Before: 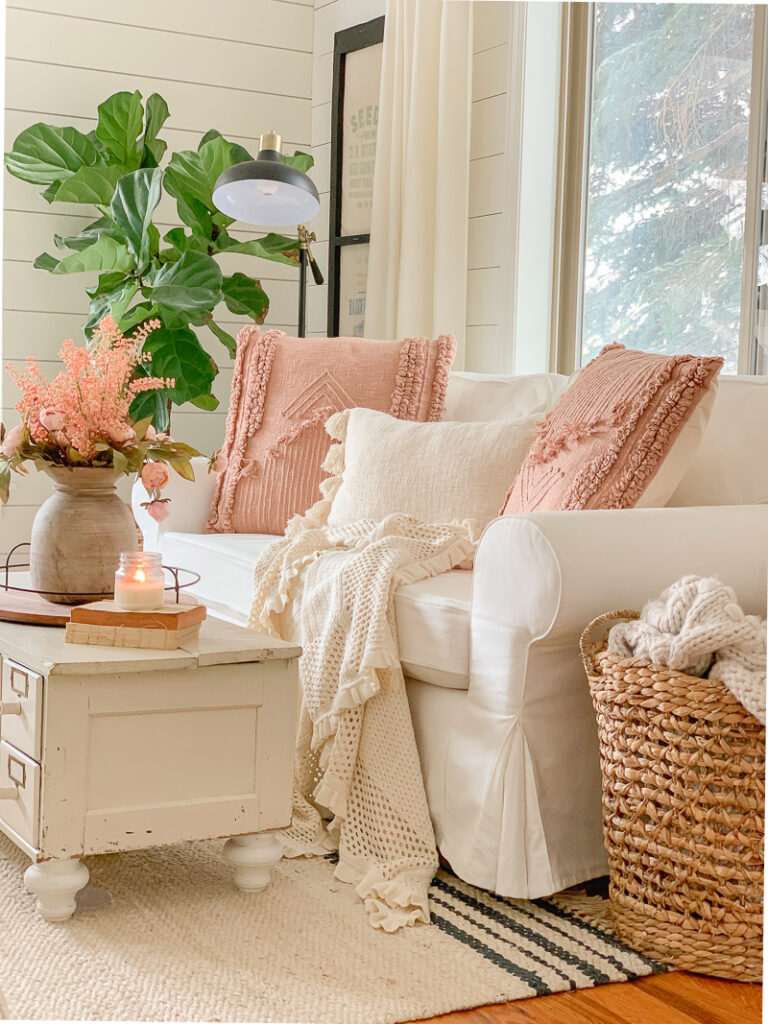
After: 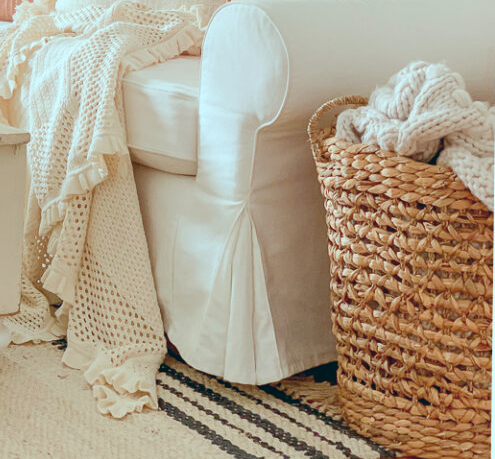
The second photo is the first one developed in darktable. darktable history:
crop and rotate: left 35.509%, top 50.238%, bottom 4.934%
color balance: lift [1.003, 0.993, 1.001, 1.007], gamma [1.018, 1.072, 0.959, 0.928], gain [0.974, 0.873, 1.031, 1.127]
bloom: size 15%, threshold 97%, strength 7%
